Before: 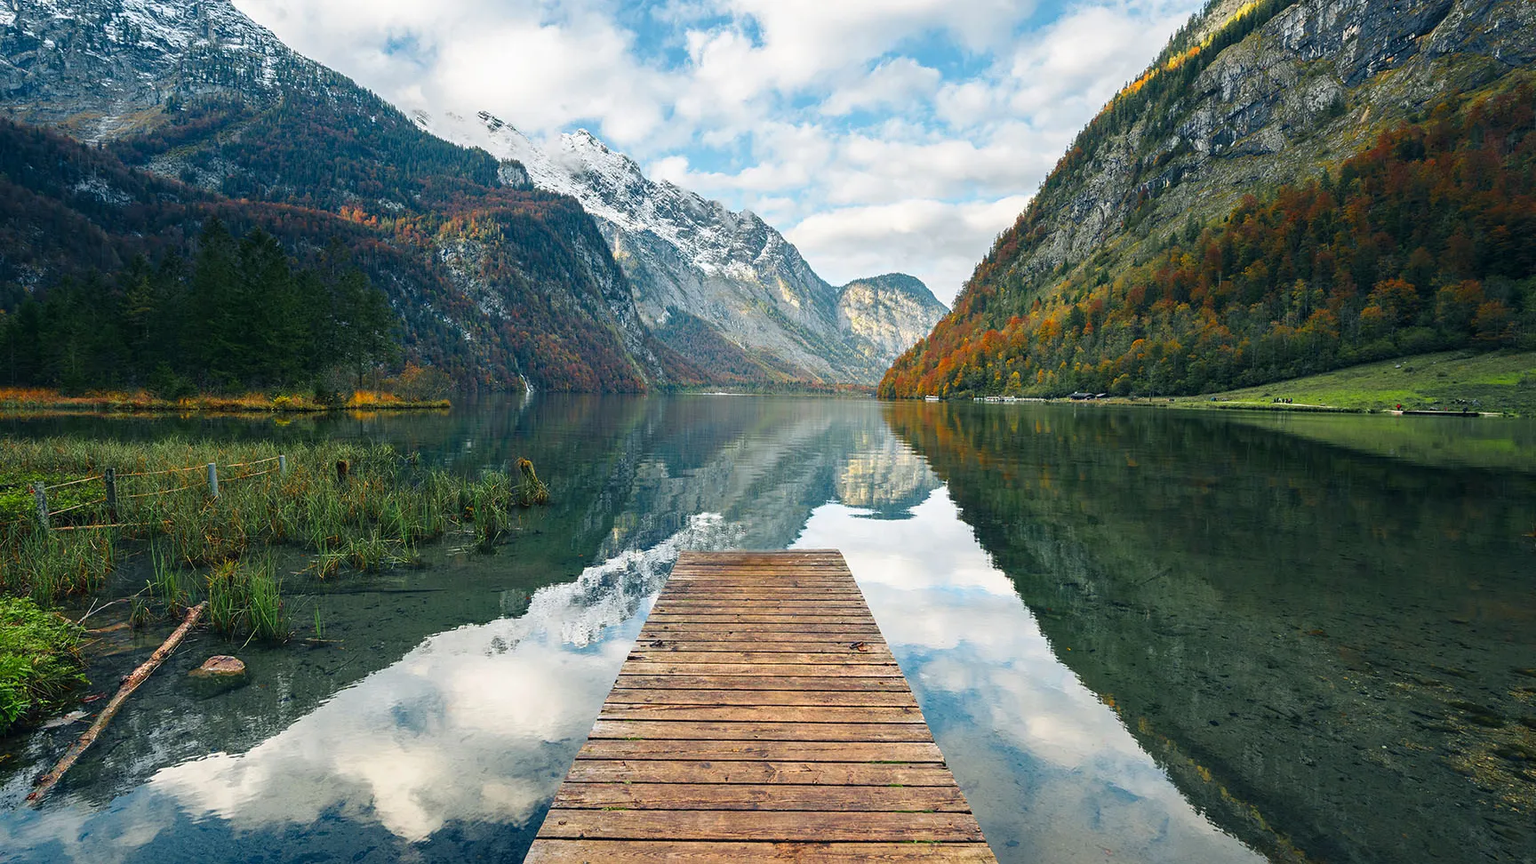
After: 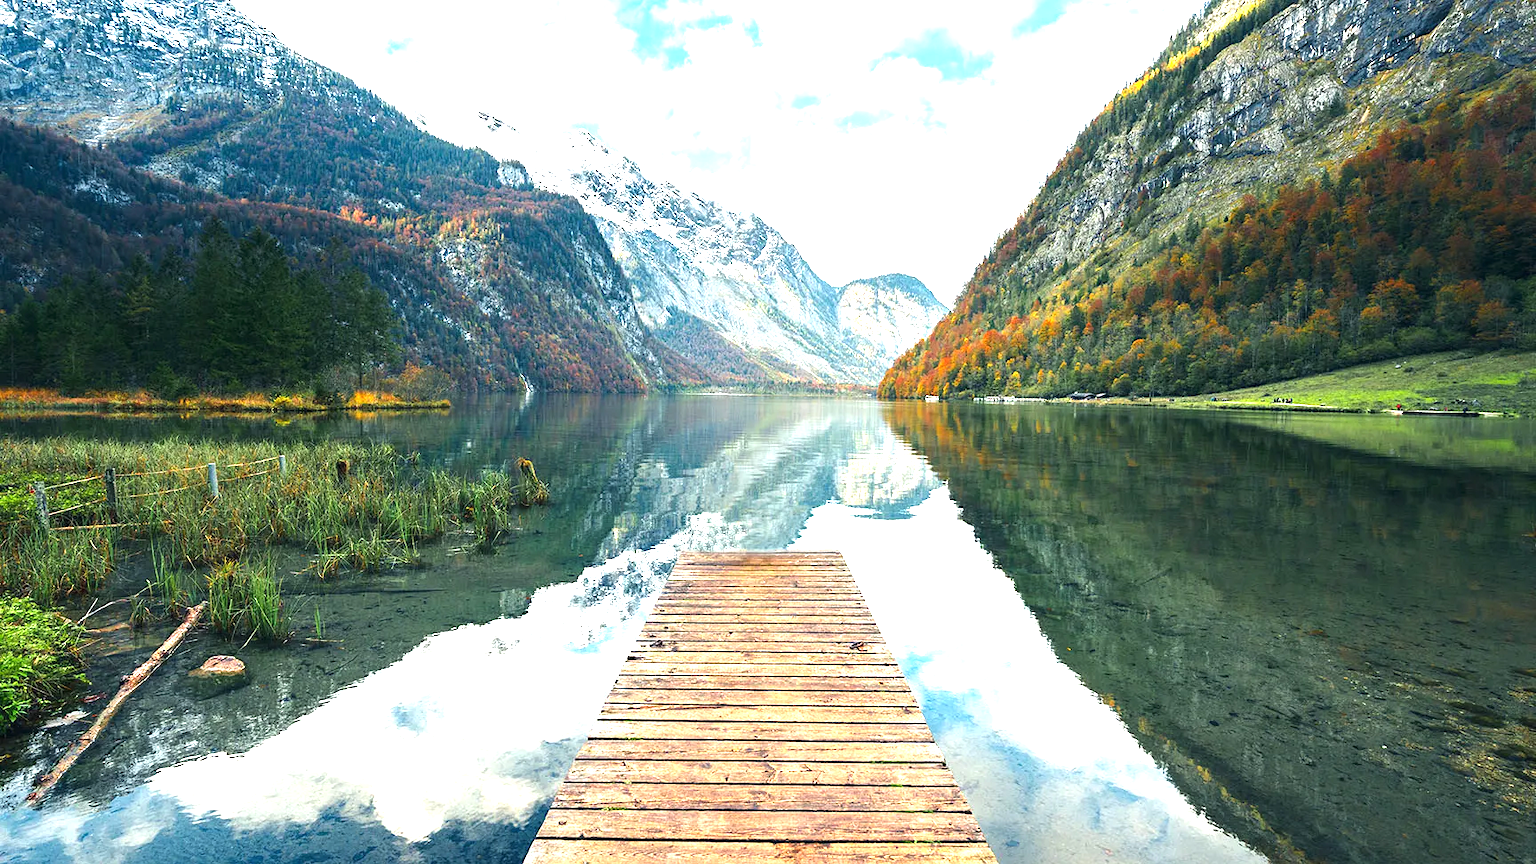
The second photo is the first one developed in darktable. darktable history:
tone equalizer: -8 EV -0.417 EV, -7 EV -0.38 EV, -6 EV -0.357 EV, -5 EV -0.186 EV, -3 EV 0.225 EV, -2 EV 0.307 EV, -1 EV 0.391 EV, +0 EV 0.411 EV, edges refinement/feathering 500, mask exposure compensation -1.57 EV, preserve details guided filter
exposure: black level correction 0, exposure 1.105 EV, compensate highlight preservation false
